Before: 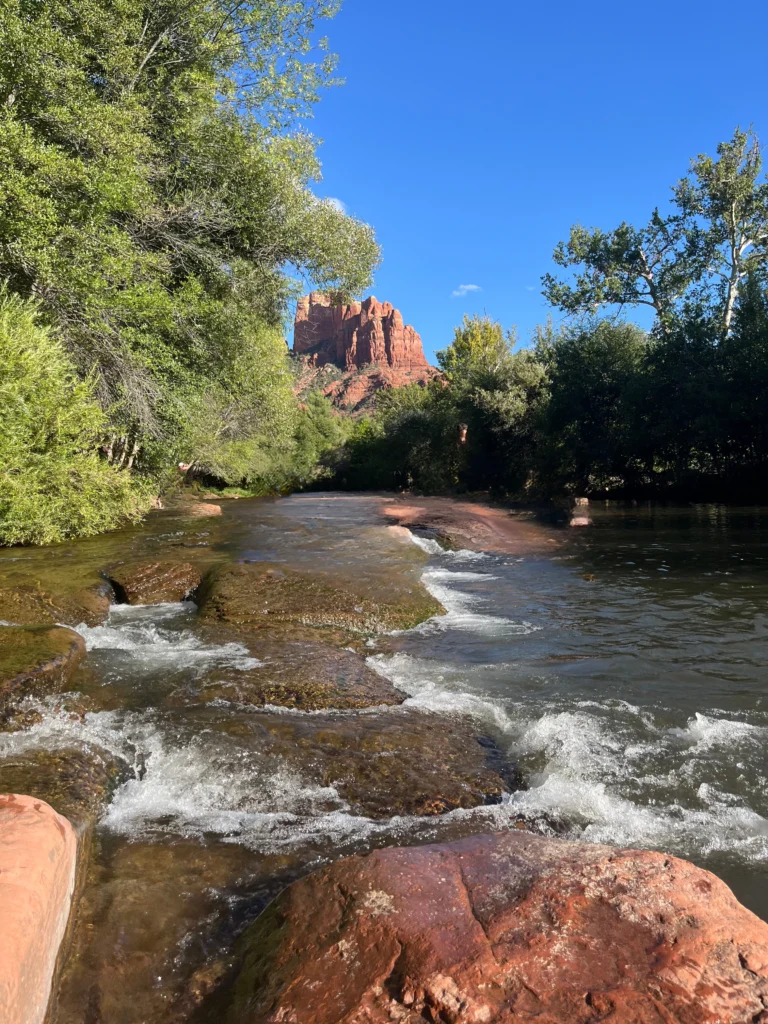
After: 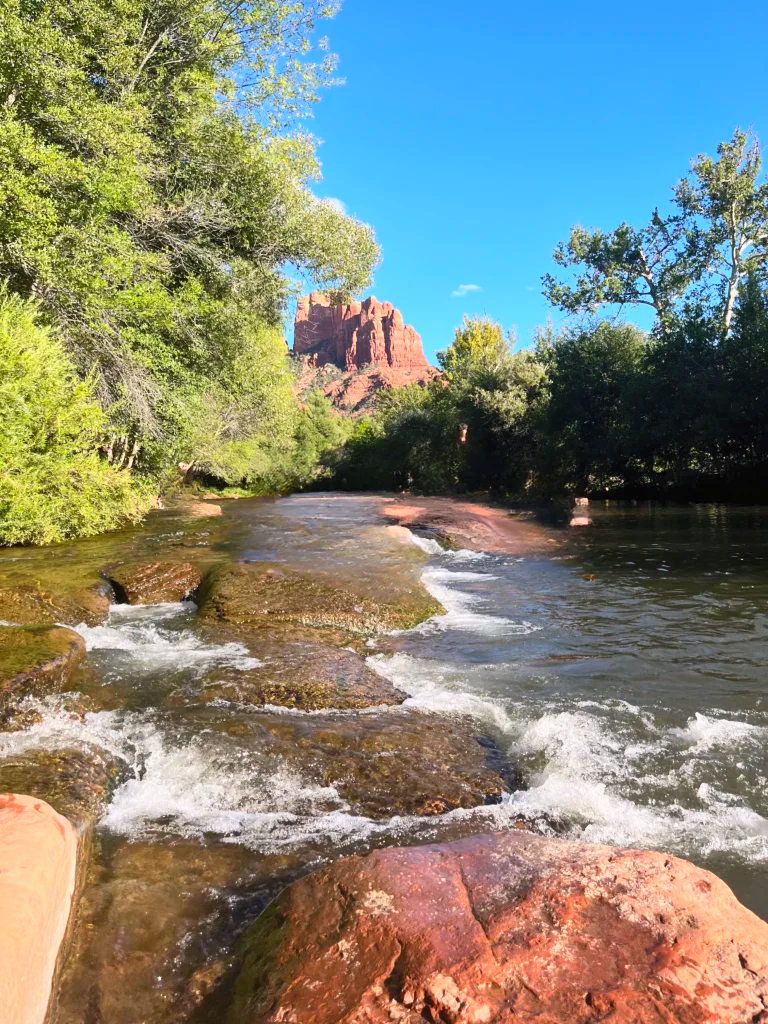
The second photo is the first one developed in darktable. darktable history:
color correction: highlights a* 3.04, highlights b* -1.26, shadows a* -0.059, shadows b* 2.08, saturation 0.98
contrast brightness saturation: contrast 0.244, brightness 0.265, saturation 0.395
